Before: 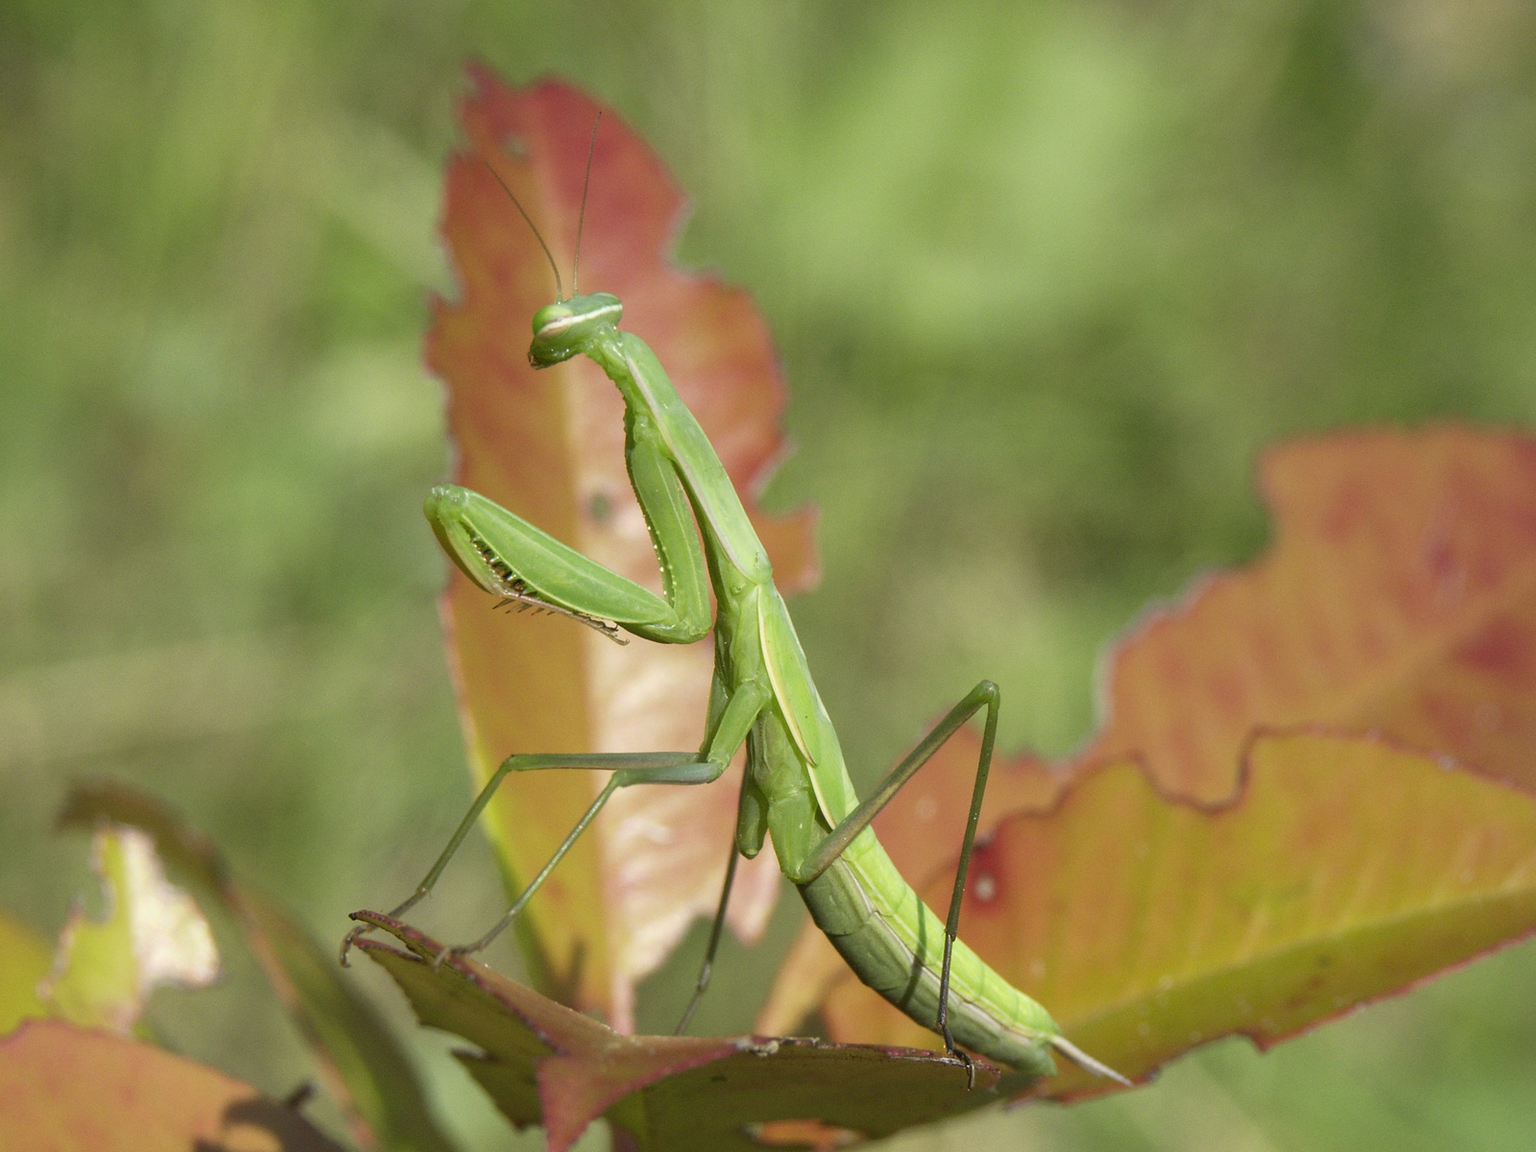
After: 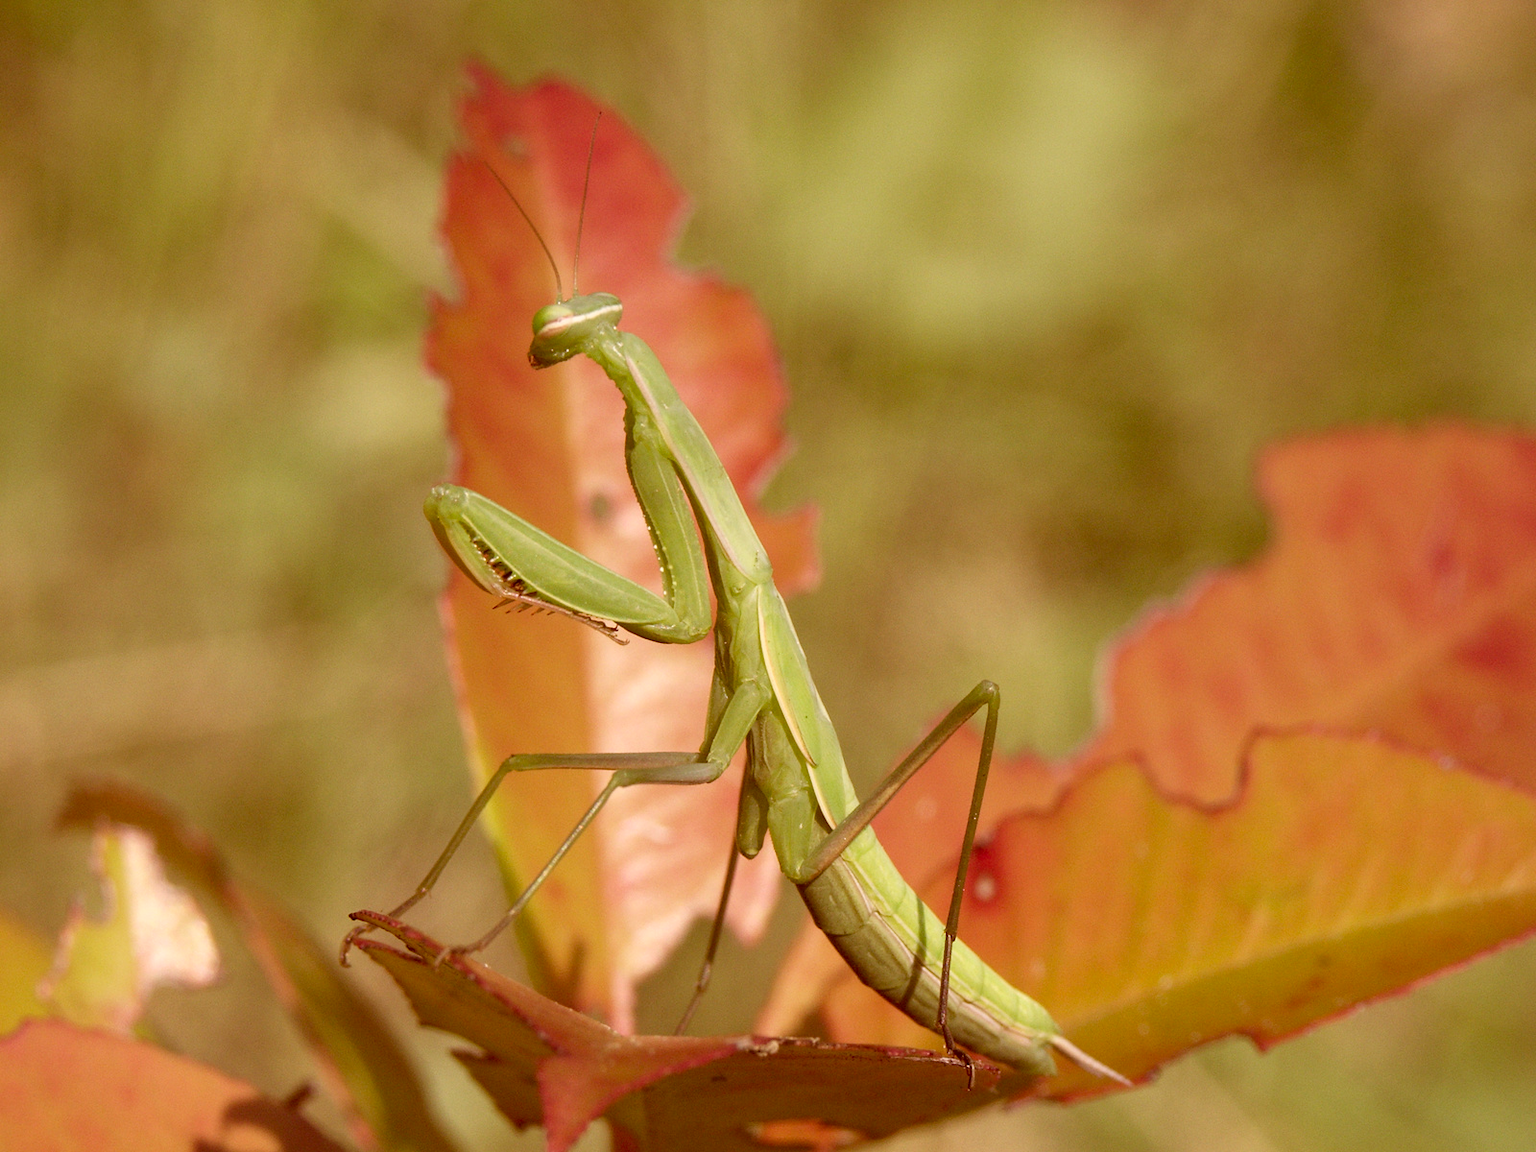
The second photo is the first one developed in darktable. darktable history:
color correction: highlights a* 9.06, highlights b* 8.69, shadows a* 39.63, shadows b* 39.95, saturation 0.78
